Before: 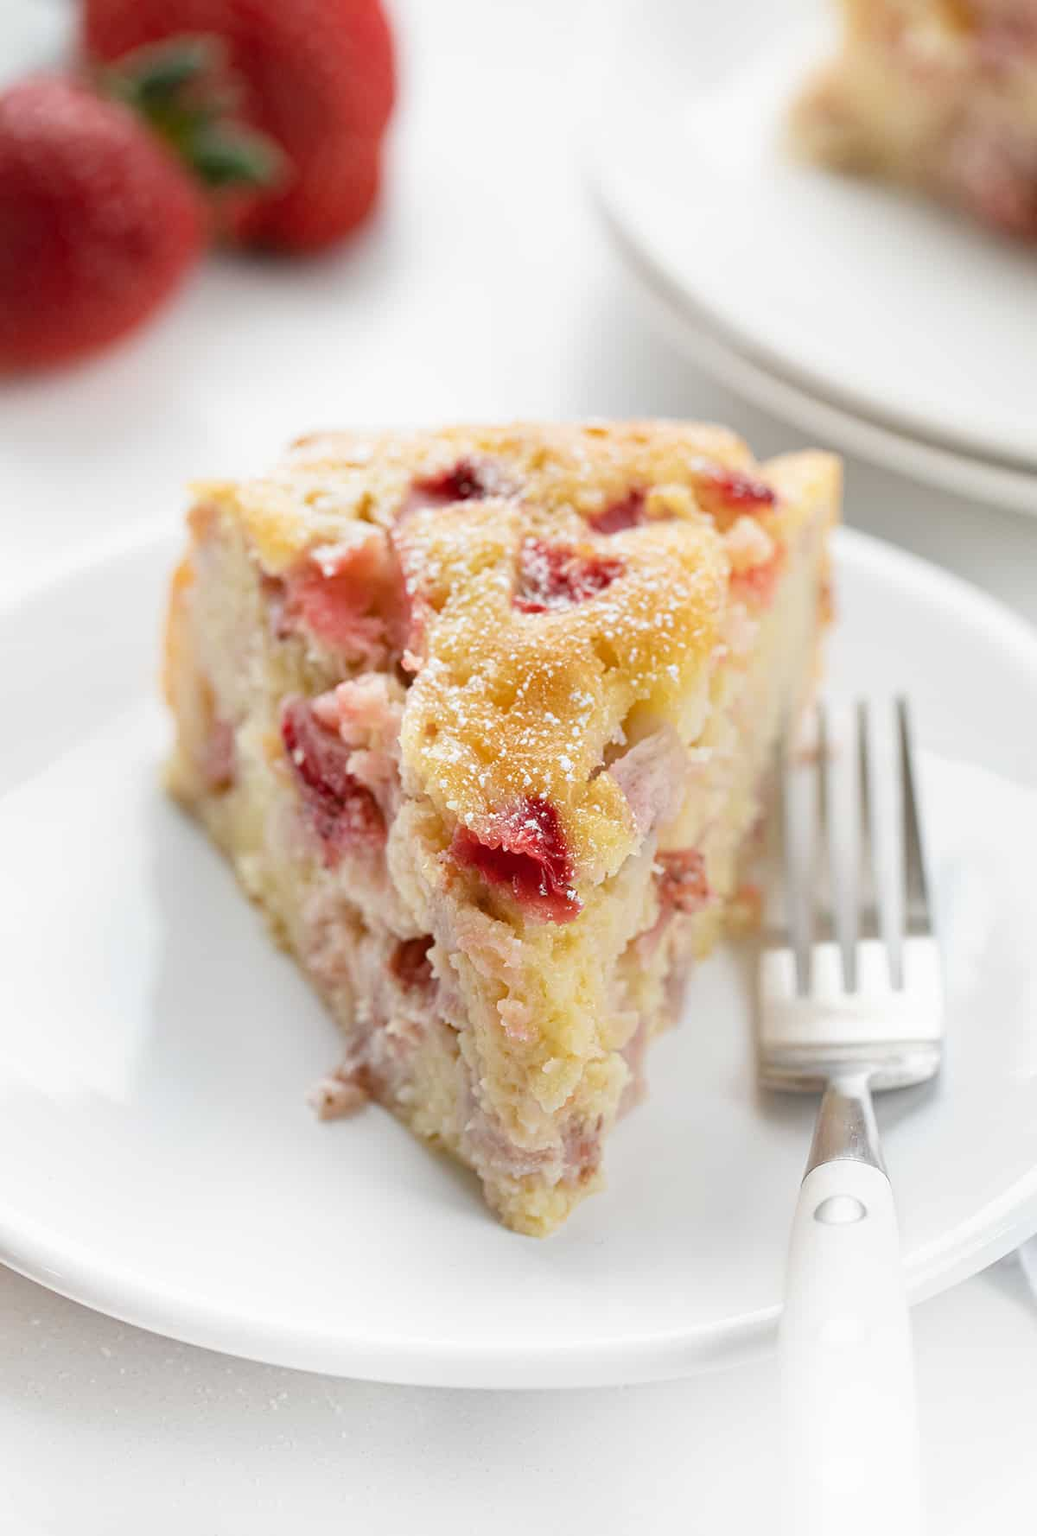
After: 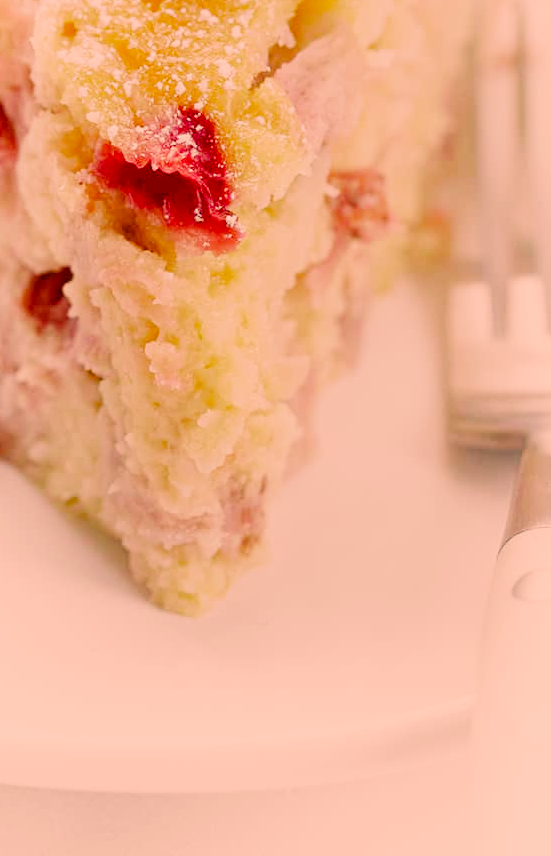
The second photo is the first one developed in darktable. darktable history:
tone equalizer: -8 EV 0.026 EV, -7 EV -0.03 EV, -6 EV 0.032 EV, -5 EV 0.039 EV, -4 EV 0.302 EV, -3 EV 0.659 EV, -2 EV 0.585 EV, -1 EV 0.207 EV, +0 EV 0.026 EV, smoothing diameter 24.94%, edges refinement/feathering 8.53, preserve details guided filter
crop: left 35.851%, top 45.866%, right 18.178%, bottom 5.984%
exposure: black level correction 0.001, exposure 0.499 EV, compensate exposure bias true, compensate highlight preservation false
filmic rgb: black relative exposure -7.65 EV, white relative exposure 4.56 EV, hardness 3.61, preserve chrominance no, color science v5 (2021), iterations of high-quality reconstruction 0, contrast in shadows safe, contrast in highlights safe
velvia: on, module defaults
color correction: highlights a* 20.38, highlights b* 19.88
